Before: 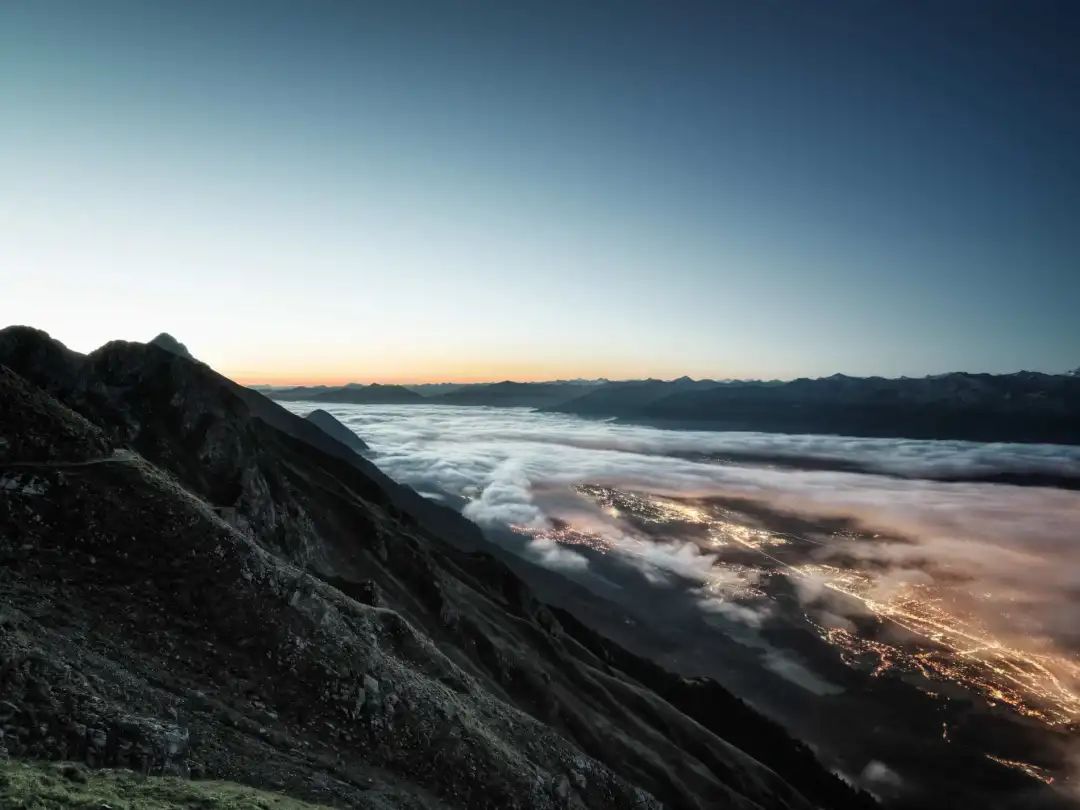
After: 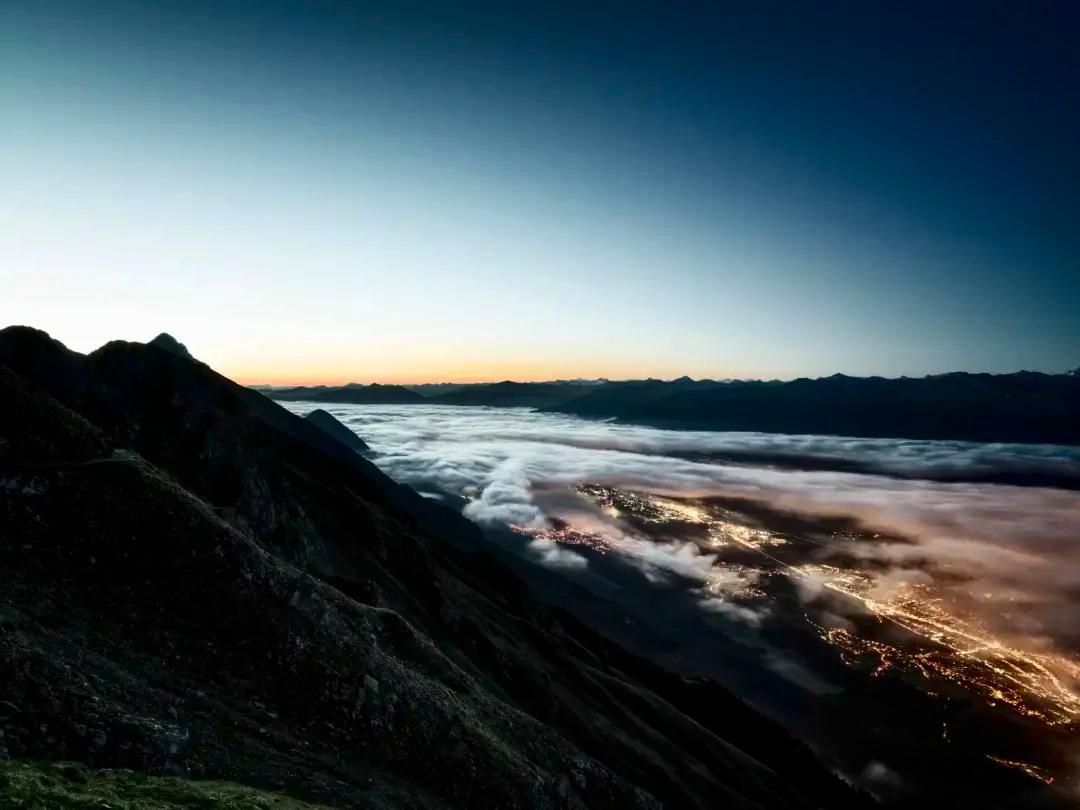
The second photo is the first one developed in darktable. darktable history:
contrast brightness saturation: contrast 0.22, brightness -0.19, saturation 0.24
white balance: emerald 1
